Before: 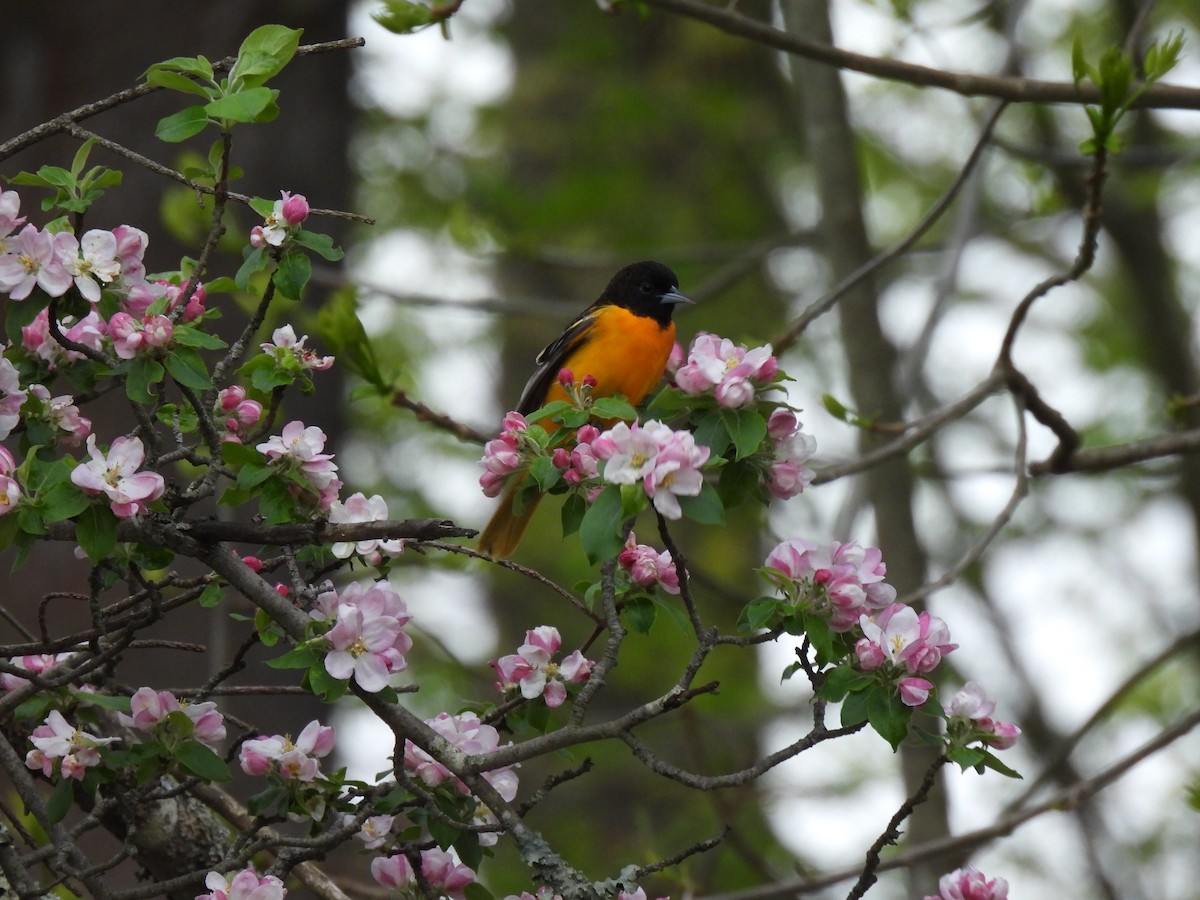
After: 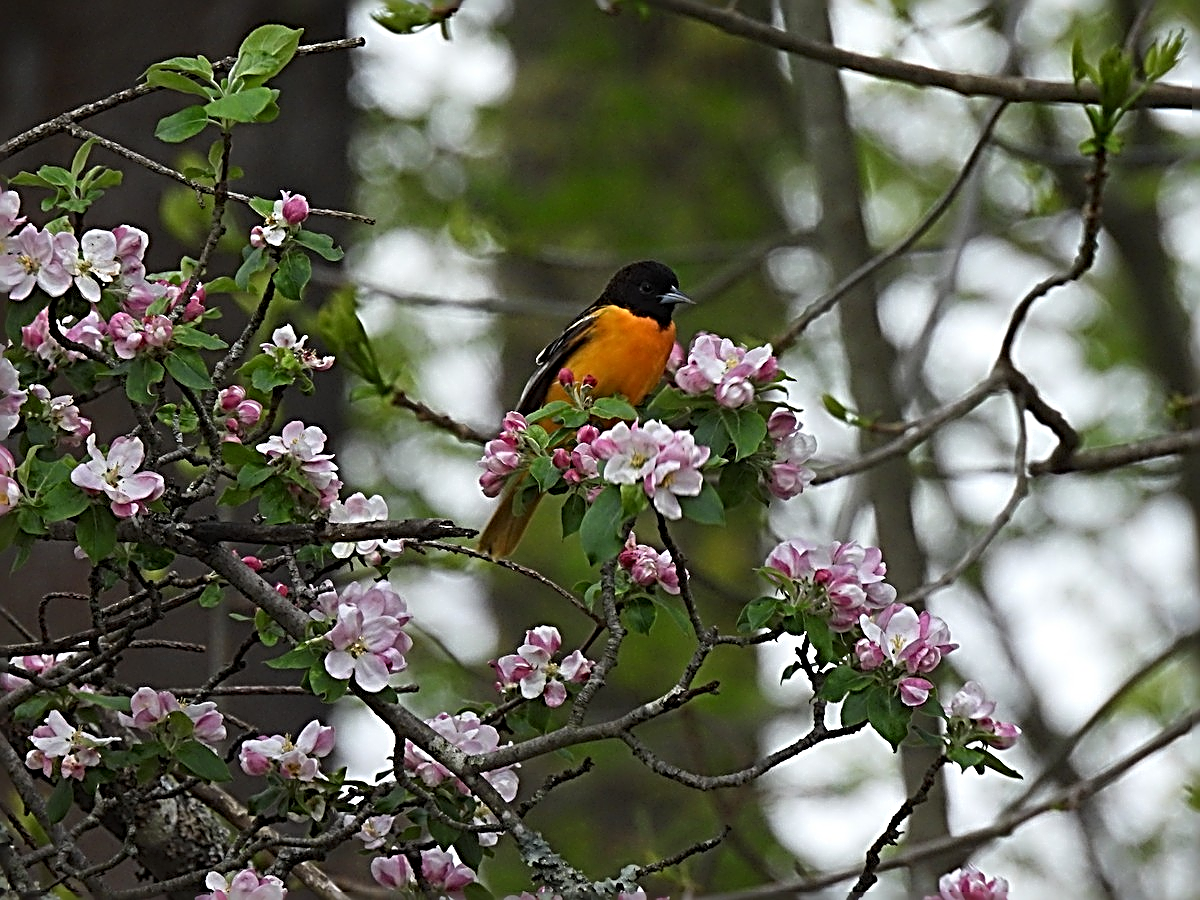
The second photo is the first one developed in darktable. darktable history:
sharpen: radius 3.195, amount 1.73
